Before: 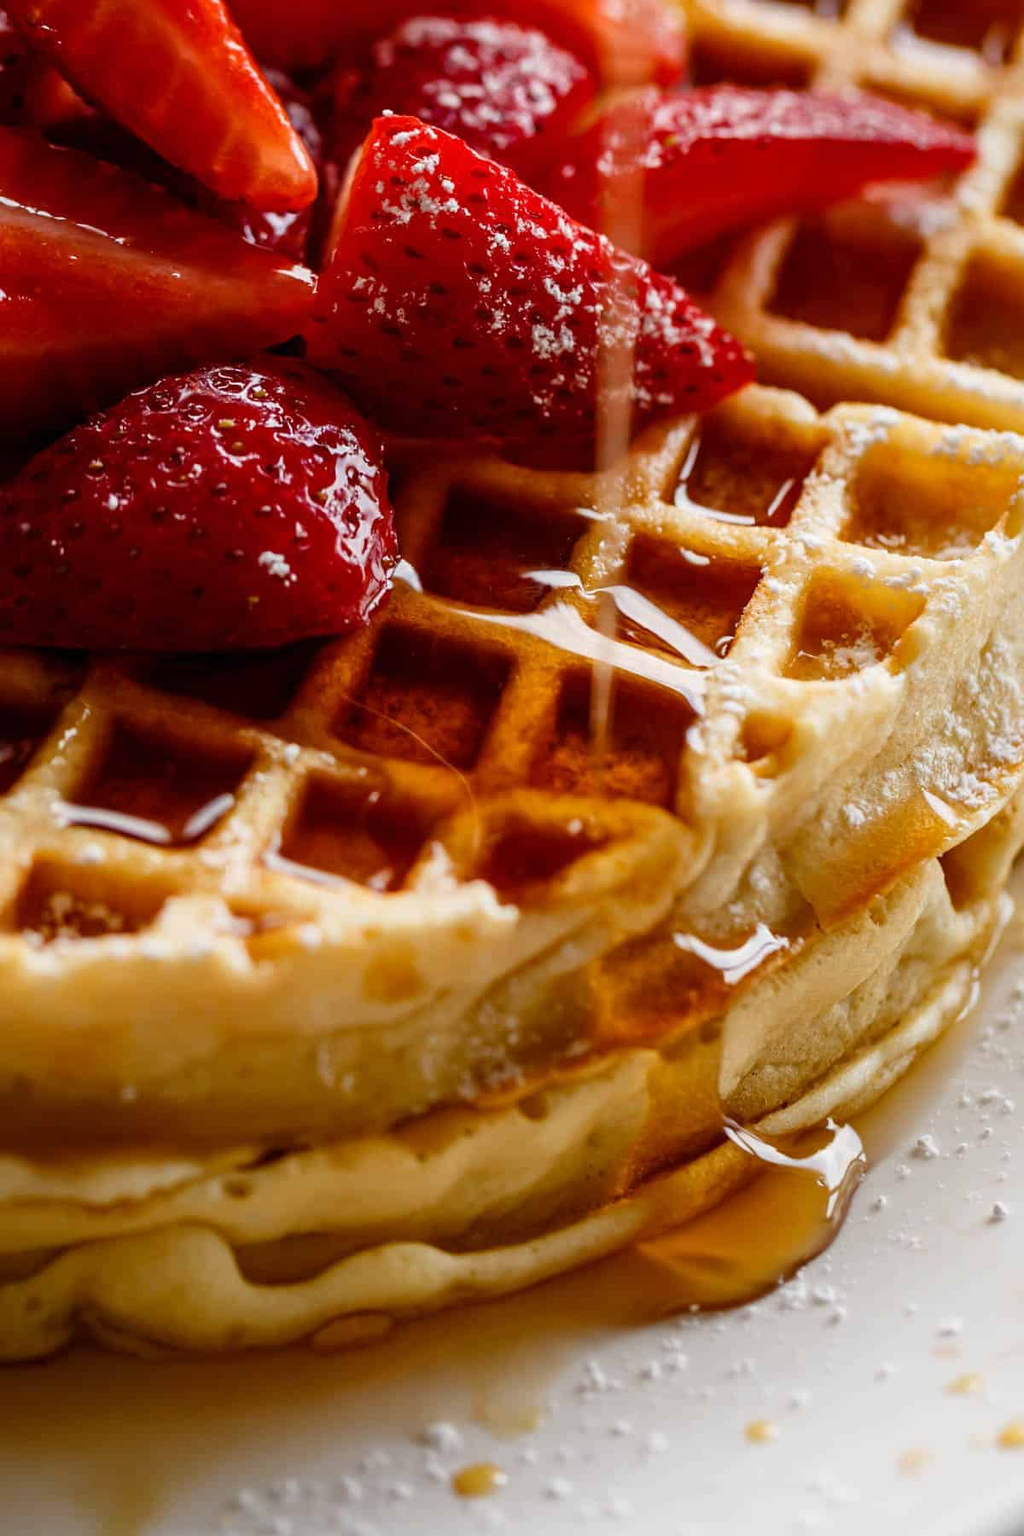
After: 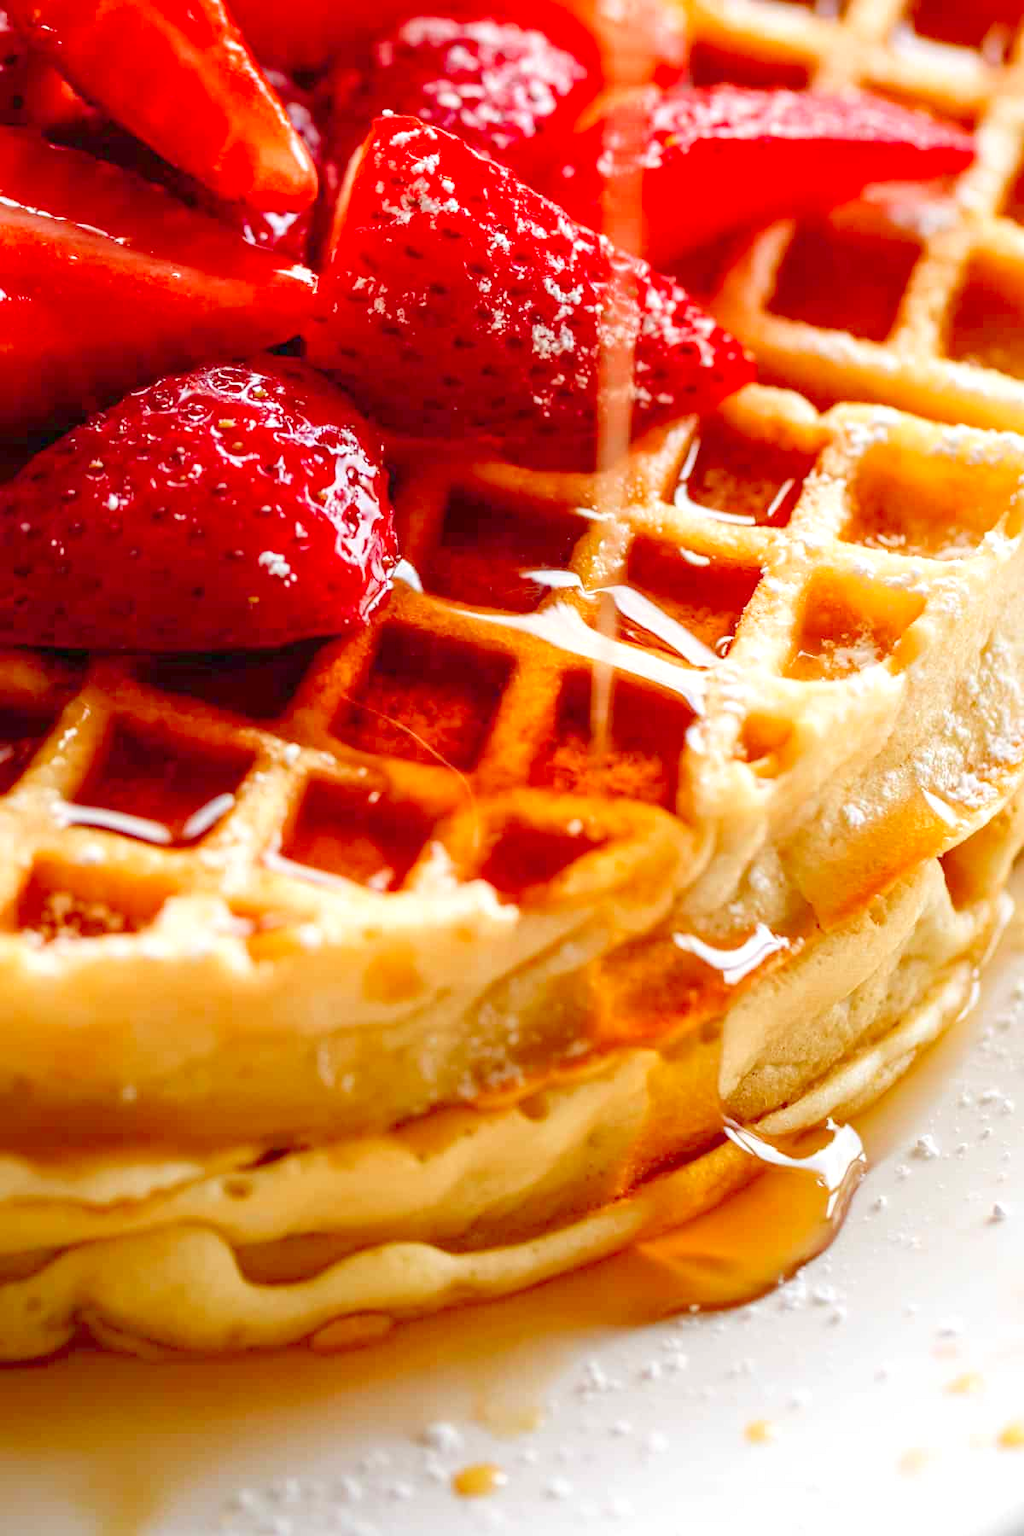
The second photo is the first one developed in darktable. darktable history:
exposure: exposure 0.243 EV, compensate highlight preservation false
levels: gray 59.41%, levels [0, 0.397, 0.955]
